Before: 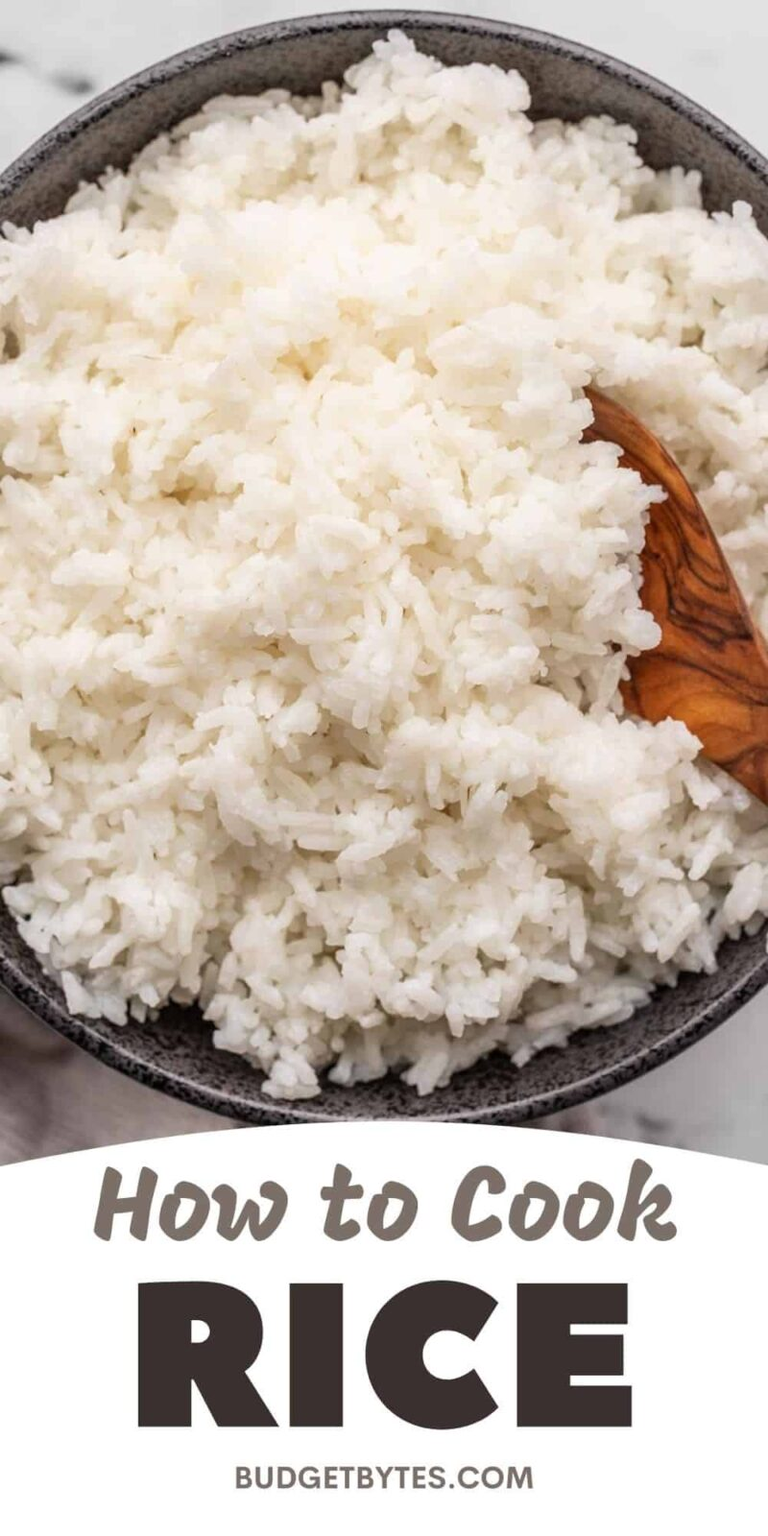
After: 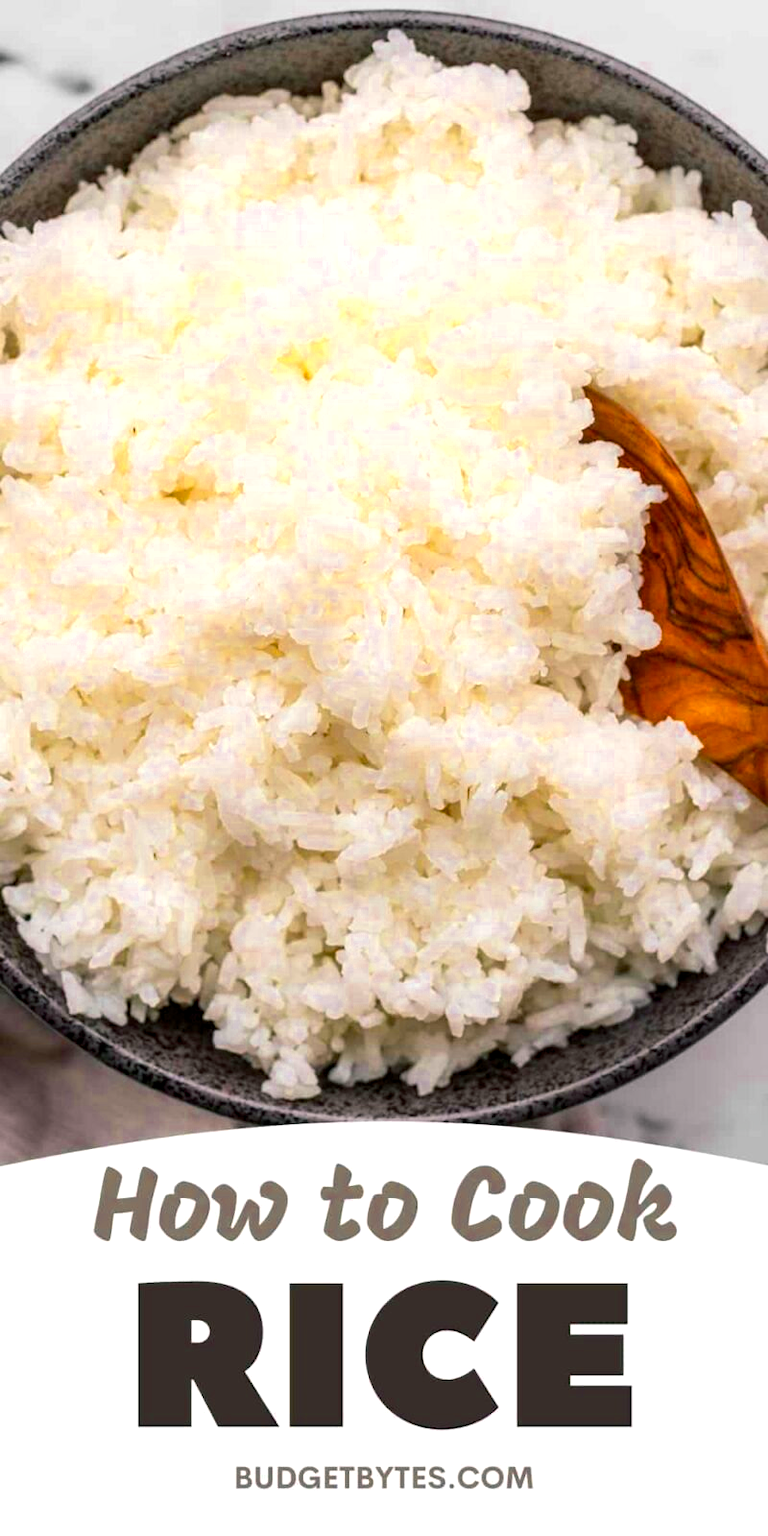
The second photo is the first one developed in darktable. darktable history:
color balance rgb: shadows lift › luminance -8.038%, shadows lift › chroma 2.183%, shadows lift › hue 162.56°, highlights gain › luminance 10.199%, global offset › luminance -0.244%, perceptual saturation grading › global saturation 31.258%, global vibrance 20%
color zones: curves: ch0 [(0.004, 0.305) (0.261, 0.623) (0.389, 0.399) (0.708, 0.571) (0.947, 0.34)]; ch1 [(0.025, 0.645) (0.229, 0.584) (0.326, 0.551) (0.484, 0.262) (0.757, 0.643)]
tone equalizer: -8 EV -0.559 EV, mask exposure compensation -0.492 EV
